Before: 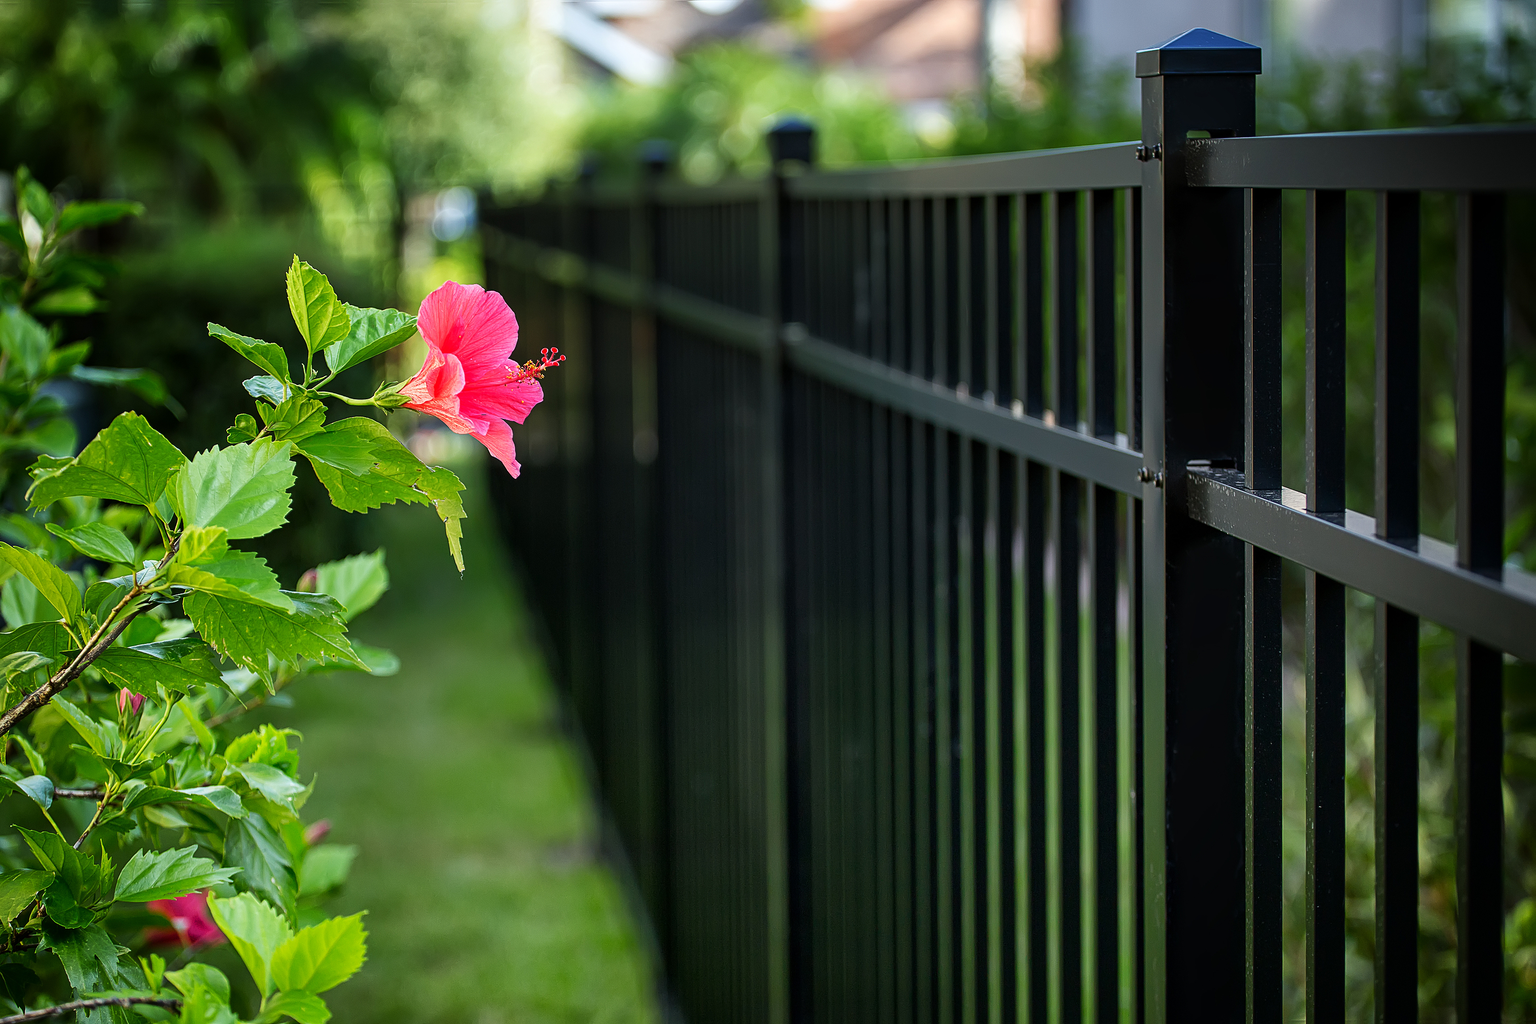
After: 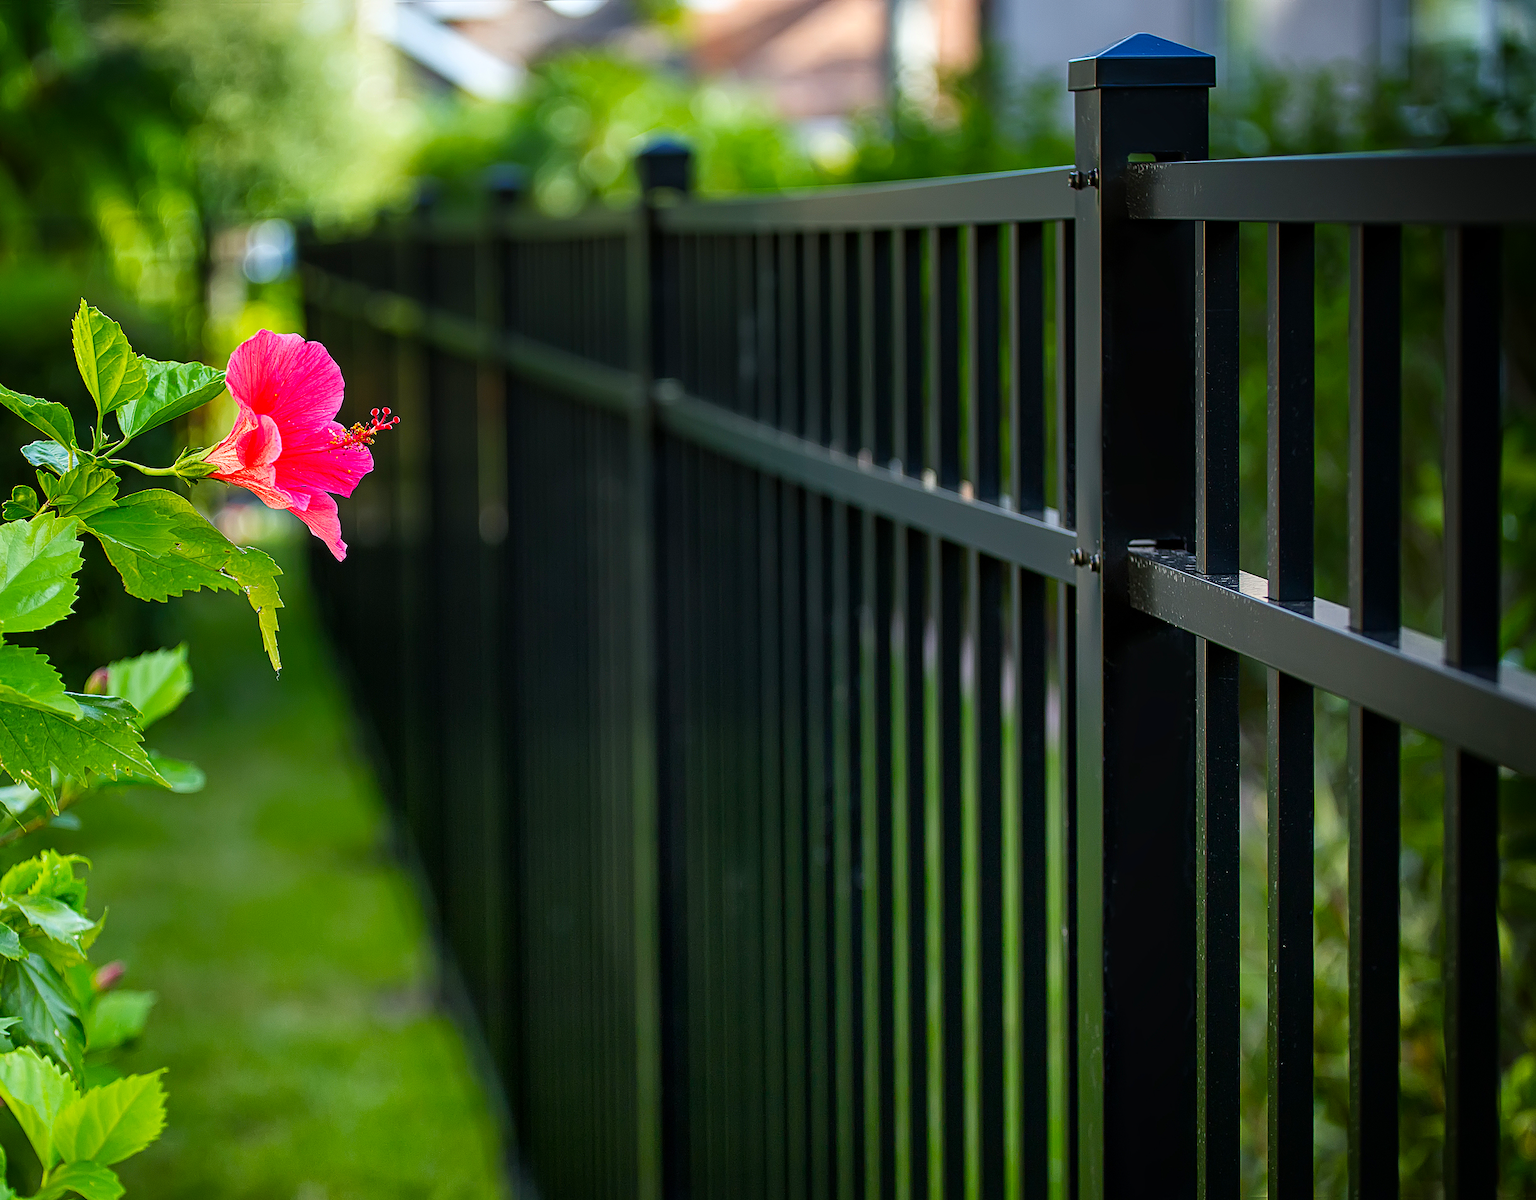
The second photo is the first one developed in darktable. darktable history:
color balance rgb: shadows lift › chroma 0.68%, shadows lift › hue 114°, perceptual saturation grading › global saturation 30.506%
crop and rotate: left 14.709%
